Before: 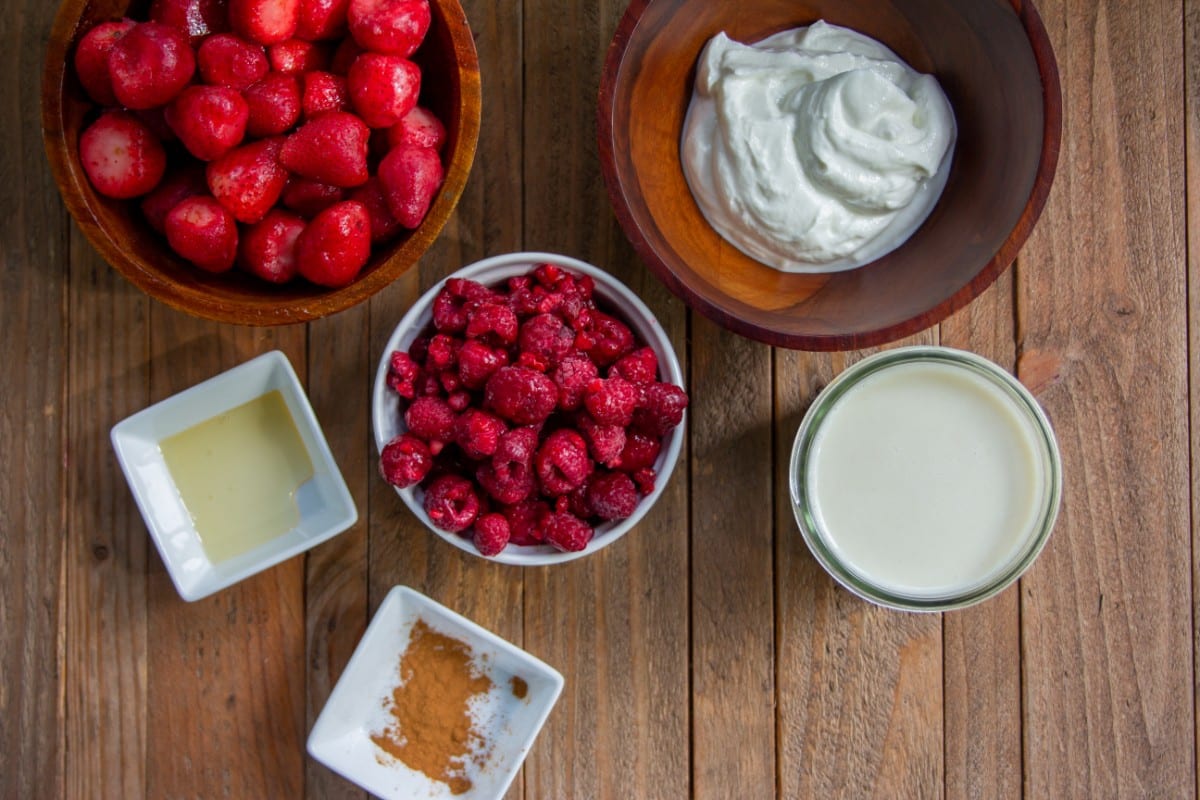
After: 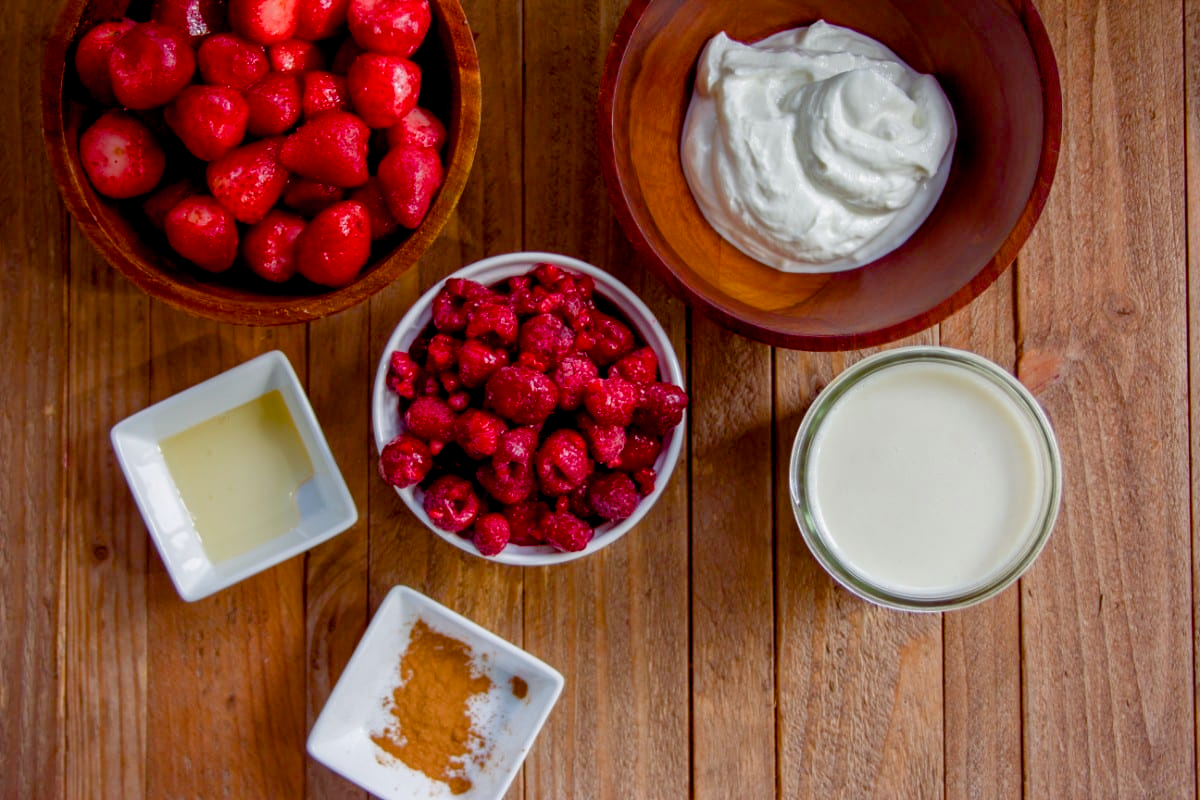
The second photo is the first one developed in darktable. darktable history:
color balance rgb: power › luminance 3.365%, power › hue 233.81°, global offset › luminance -0.219%, global offset › chroma 0.267%, linear chroma grading › global chroma 9.675%, perceptual saturation grading › global saturation 20%, perceptual saturation grading › highlights -49.576%, perceptual saturation grading › shadows 24.355%
